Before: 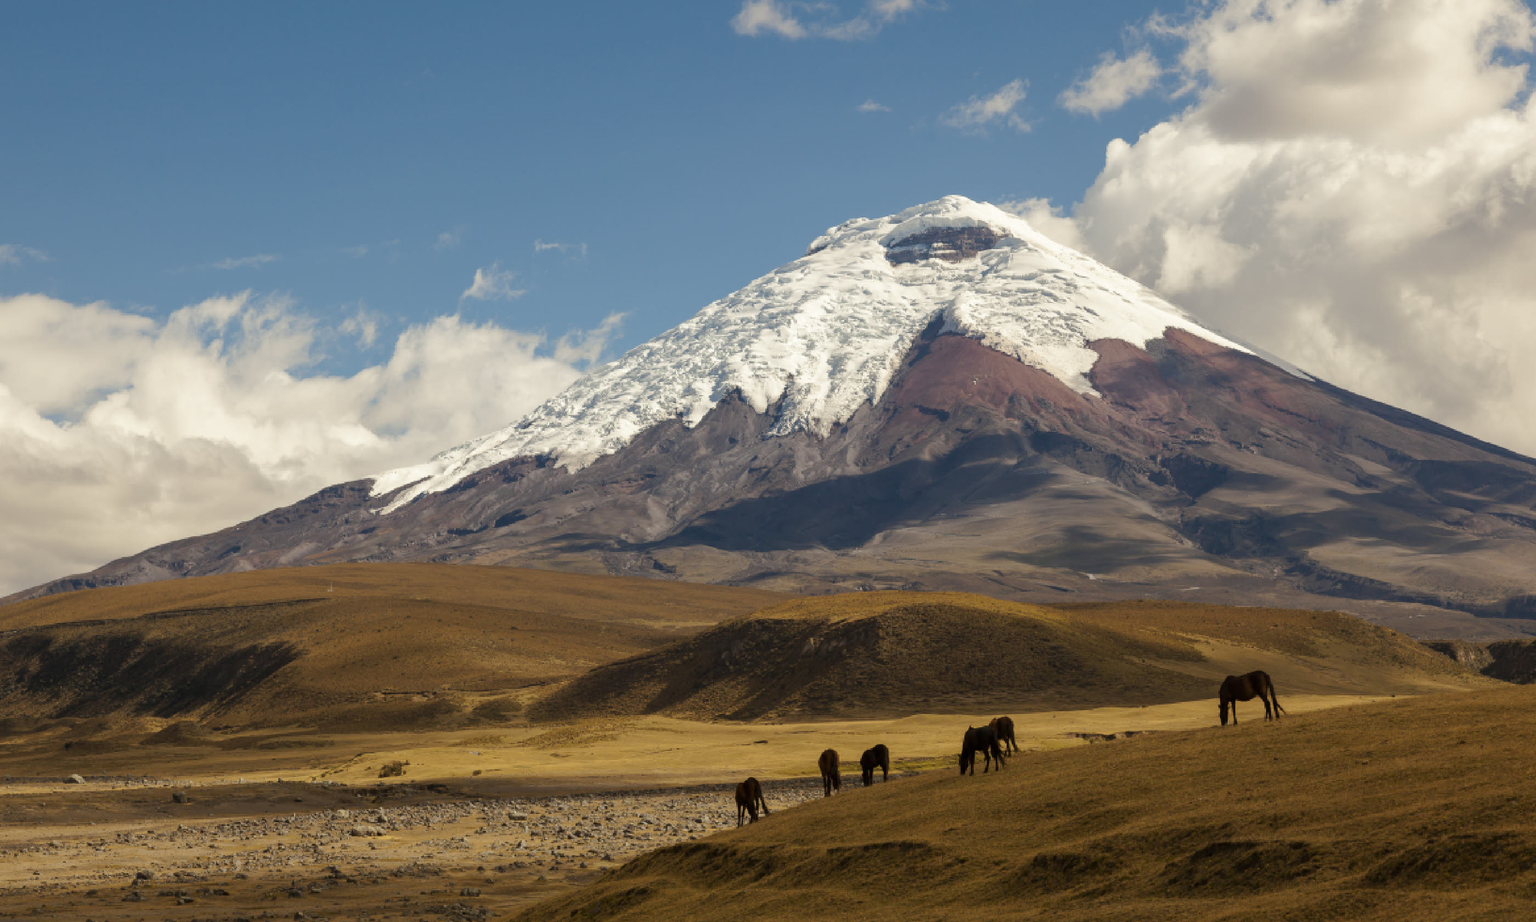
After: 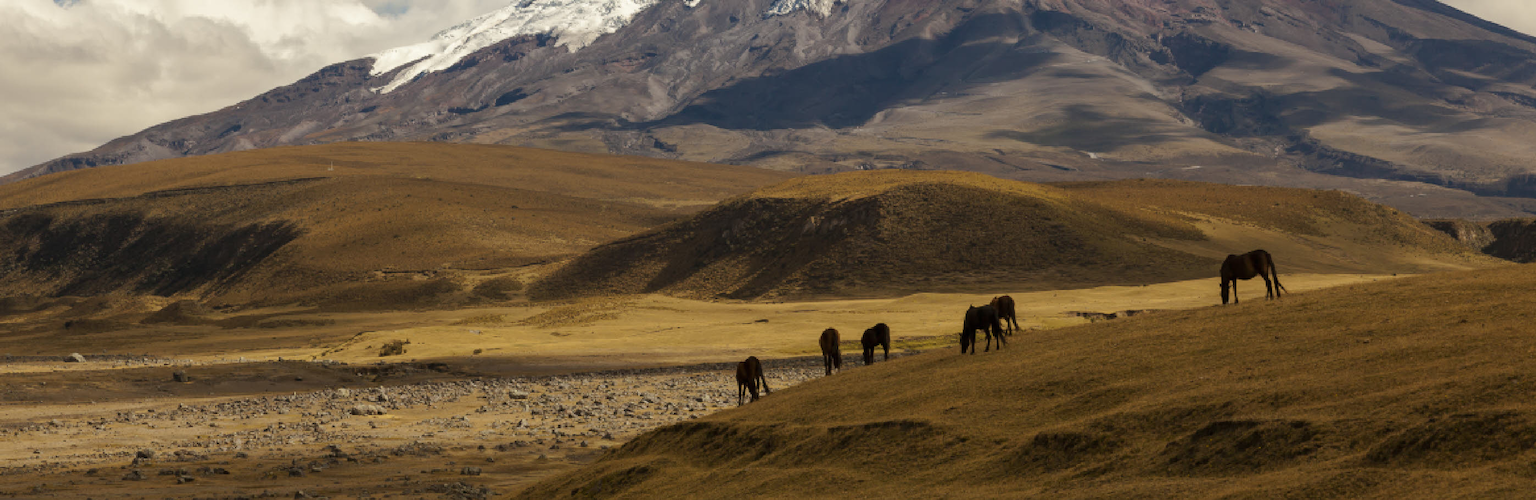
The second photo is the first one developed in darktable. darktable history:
crop and rotate: top 45.75%, right 0.07%
